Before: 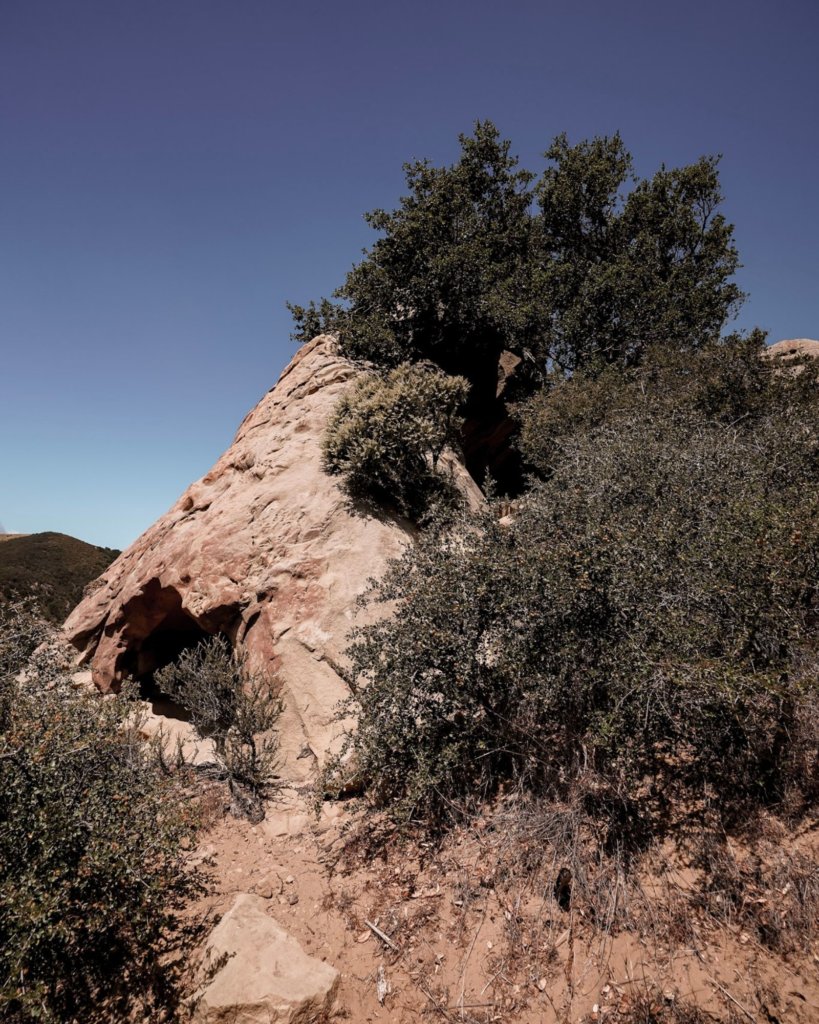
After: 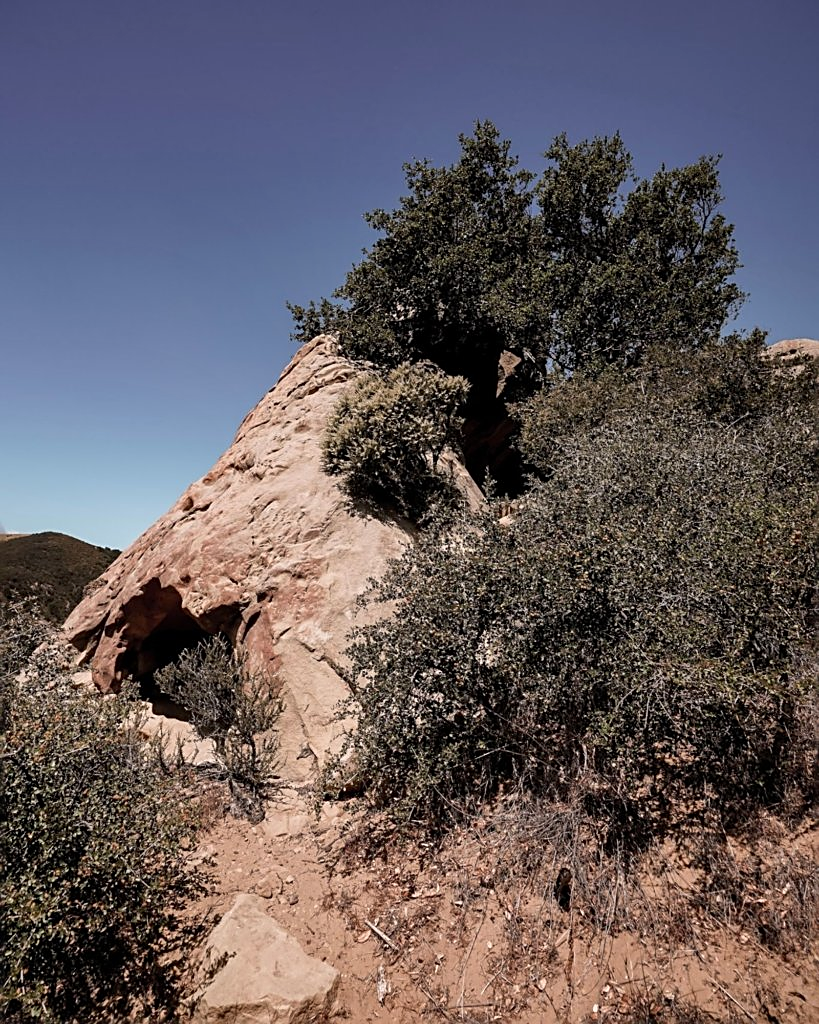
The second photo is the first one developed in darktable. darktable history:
sharpen: amount 0.6
shadows and highlights: shadows 40, highlights -54, highlights color adjustment 46%, low approximation 0.01, soften with gaussian
